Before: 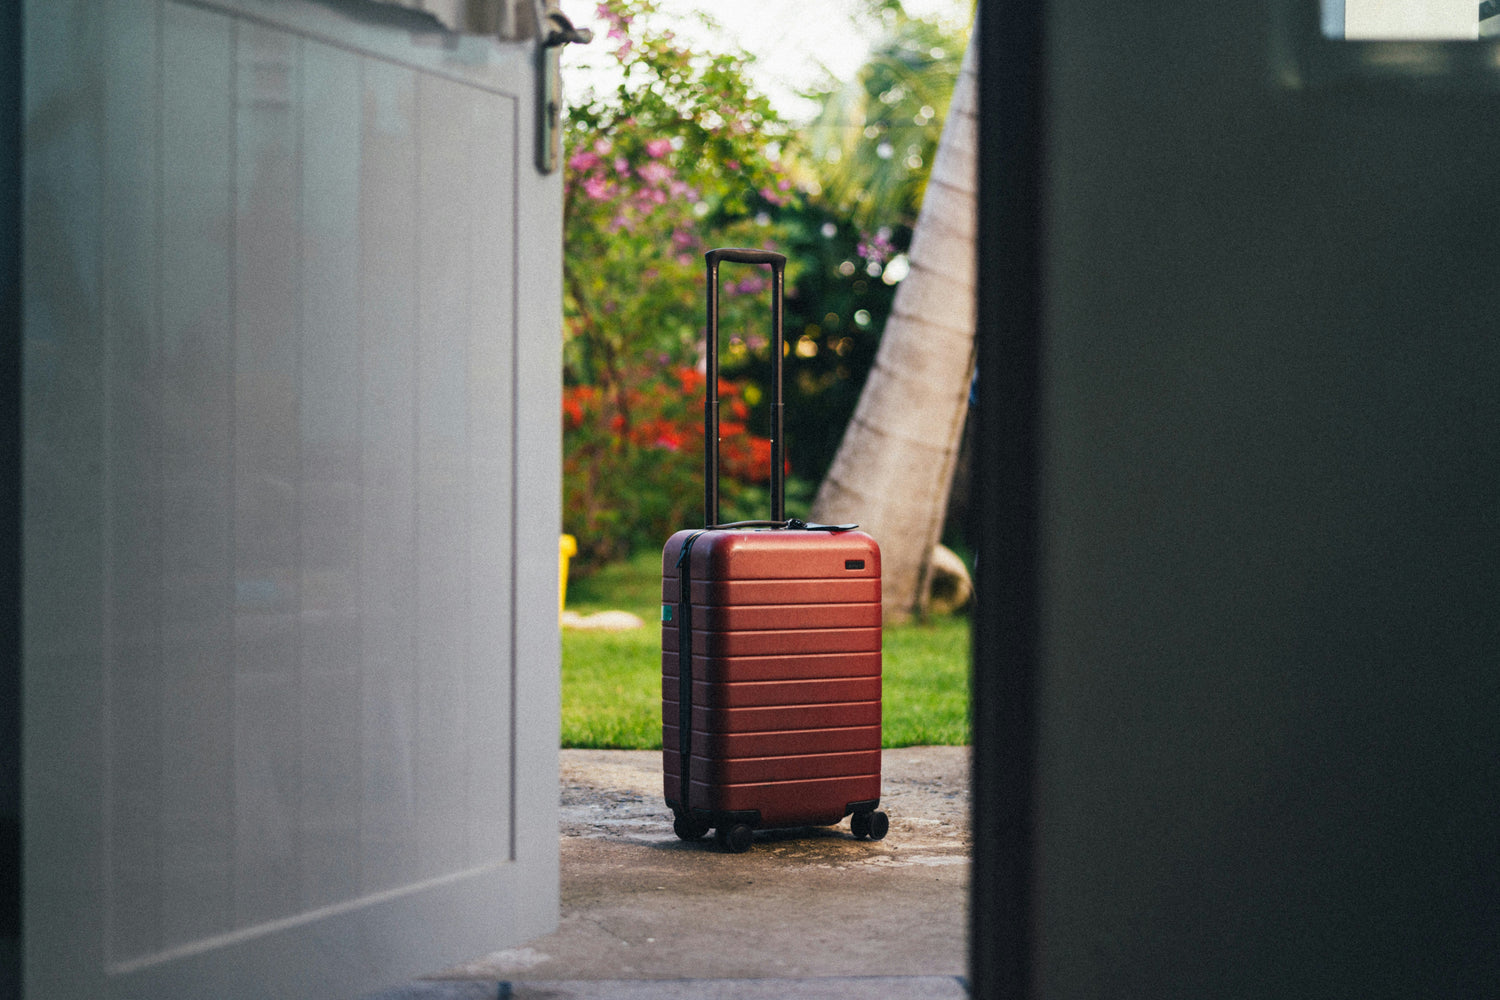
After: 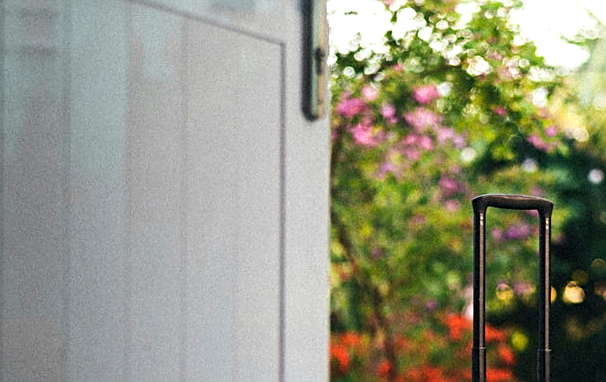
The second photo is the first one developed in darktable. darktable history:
tone equalizer: -8 EV -0.432 EV, -7 EV -0.404 EV, -6 EV -0.346 EV, -5 EV -0.224 EV, -3 EV 0.243 EV, -2 EV 0.326 EV, -1 EV 0.365 EV, +0 EV 0.442 EV, edges refinement/feathering 500, mask exposure compensation -1.57 EV, preserve details no
crop: left 15.563%, top 5.436%, right 44.027%, bottom 56.307%
sharpen: amount 0.537
